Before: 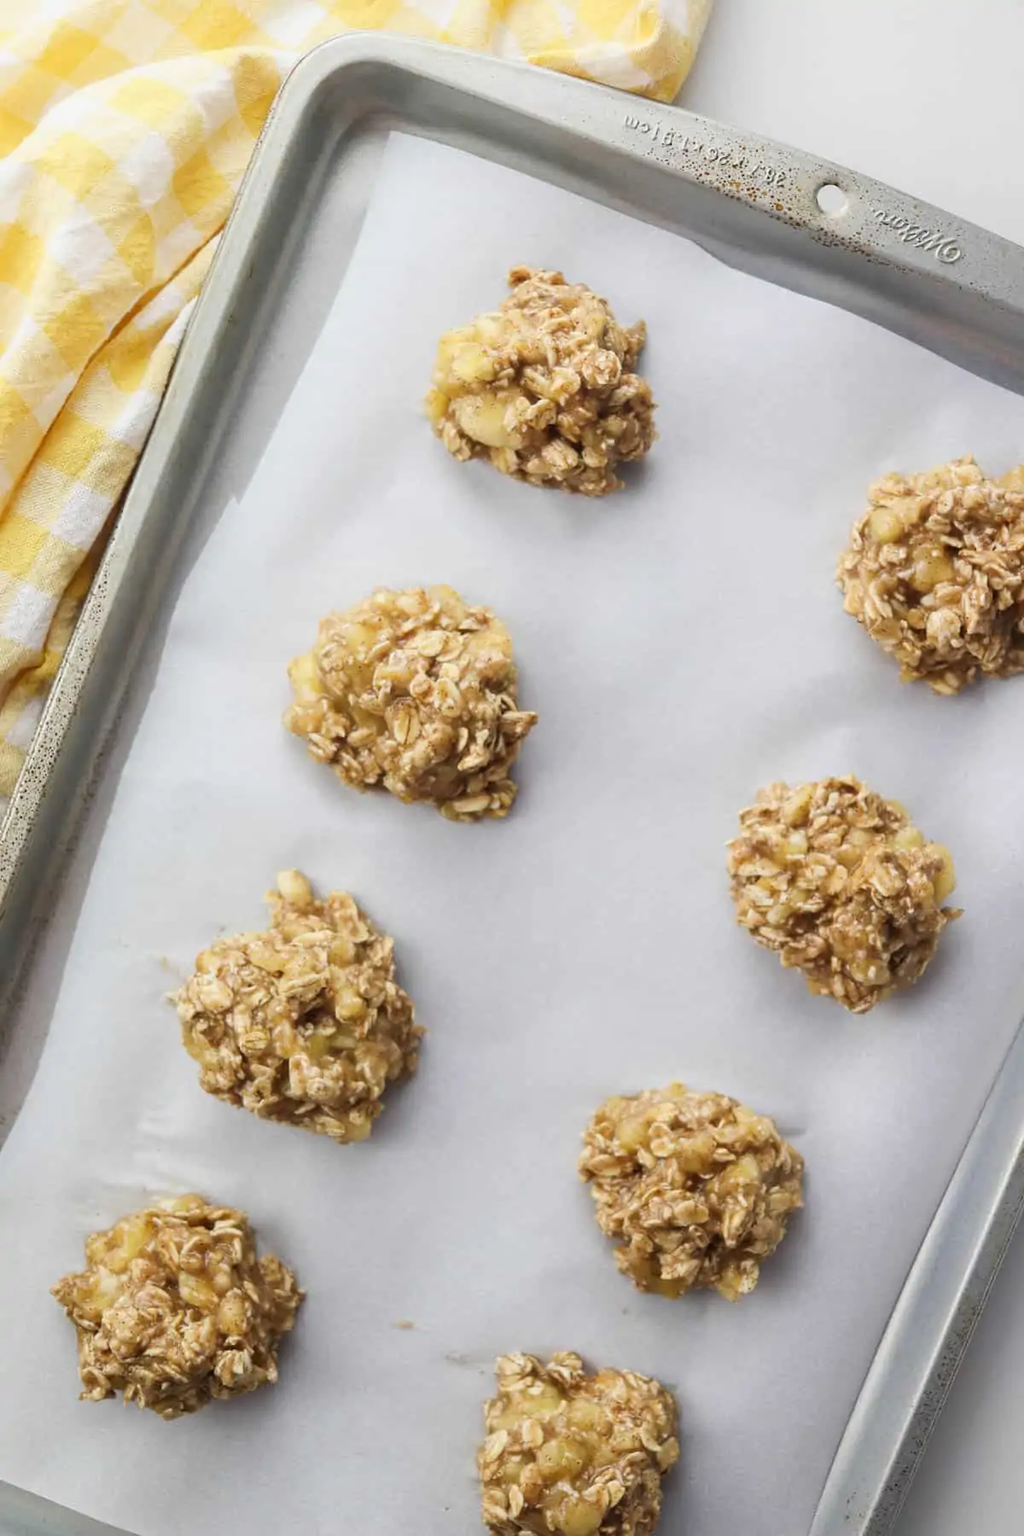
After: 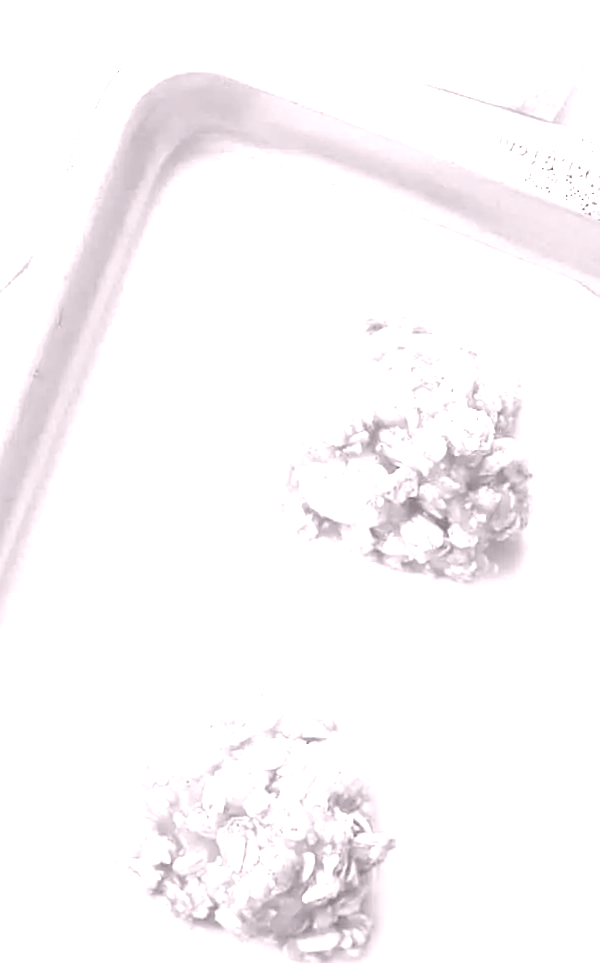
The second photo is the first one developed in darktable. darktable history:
color correction: highlights a* 5.59, highlights b* 5.24, saturation 0.68
crop: left 19.556%, right 30.401%, bottom 46.458%
colorize: hue 25.2°, saturation 83%, source mix 82%, lightness 79%, version 1
sharpen: on, module defaults
